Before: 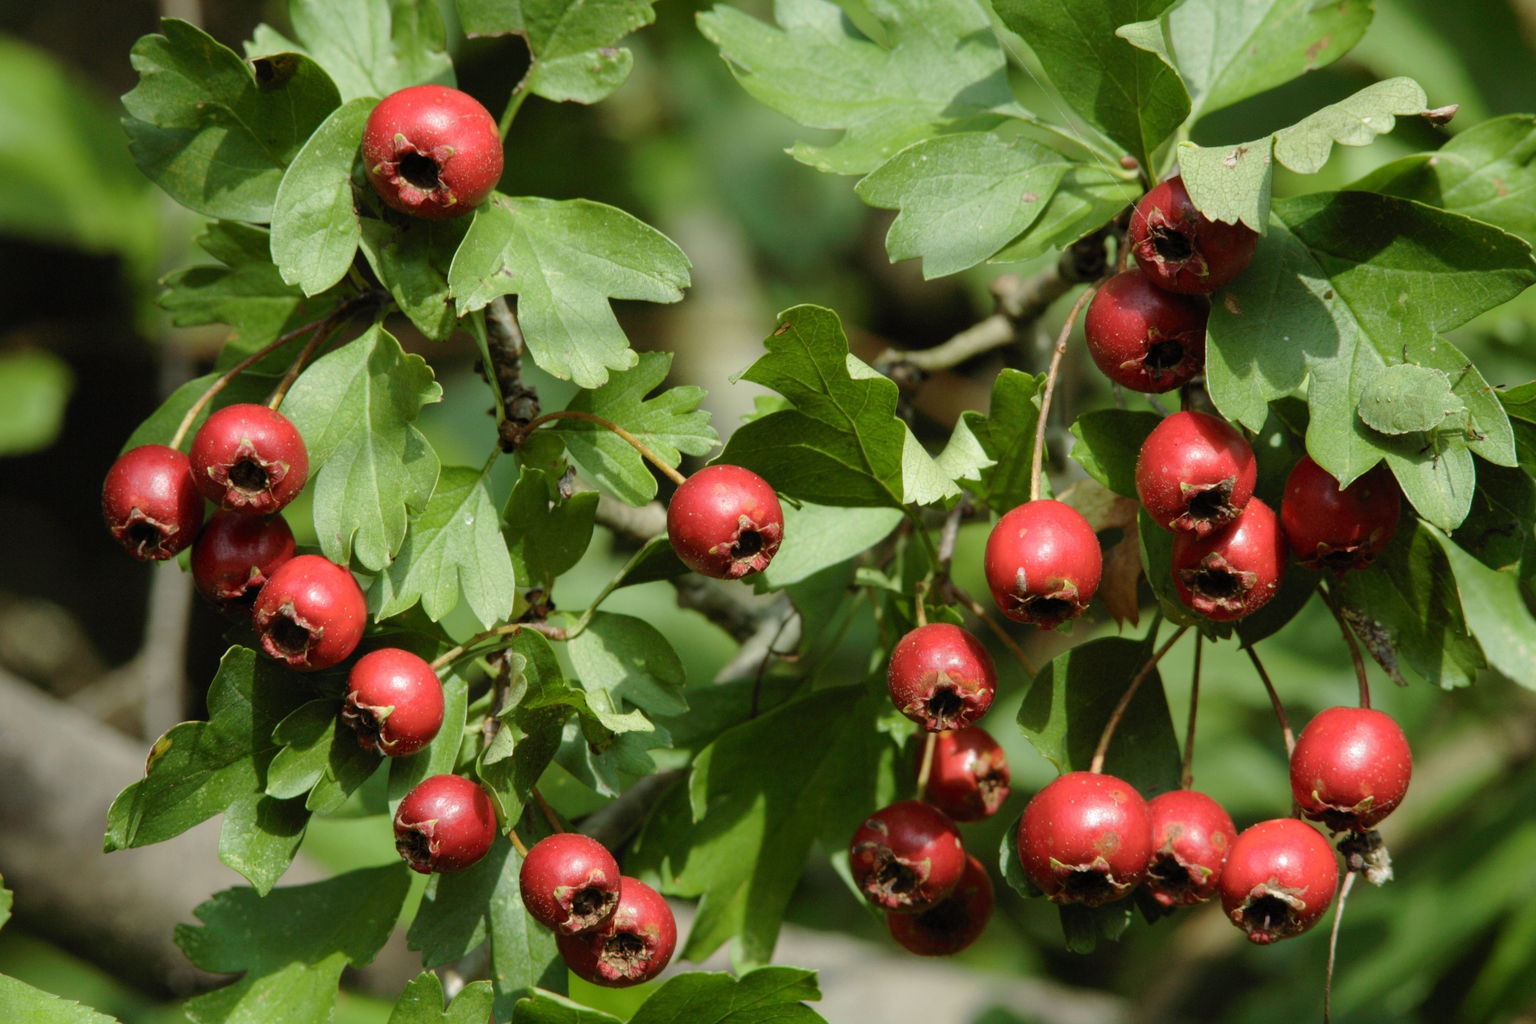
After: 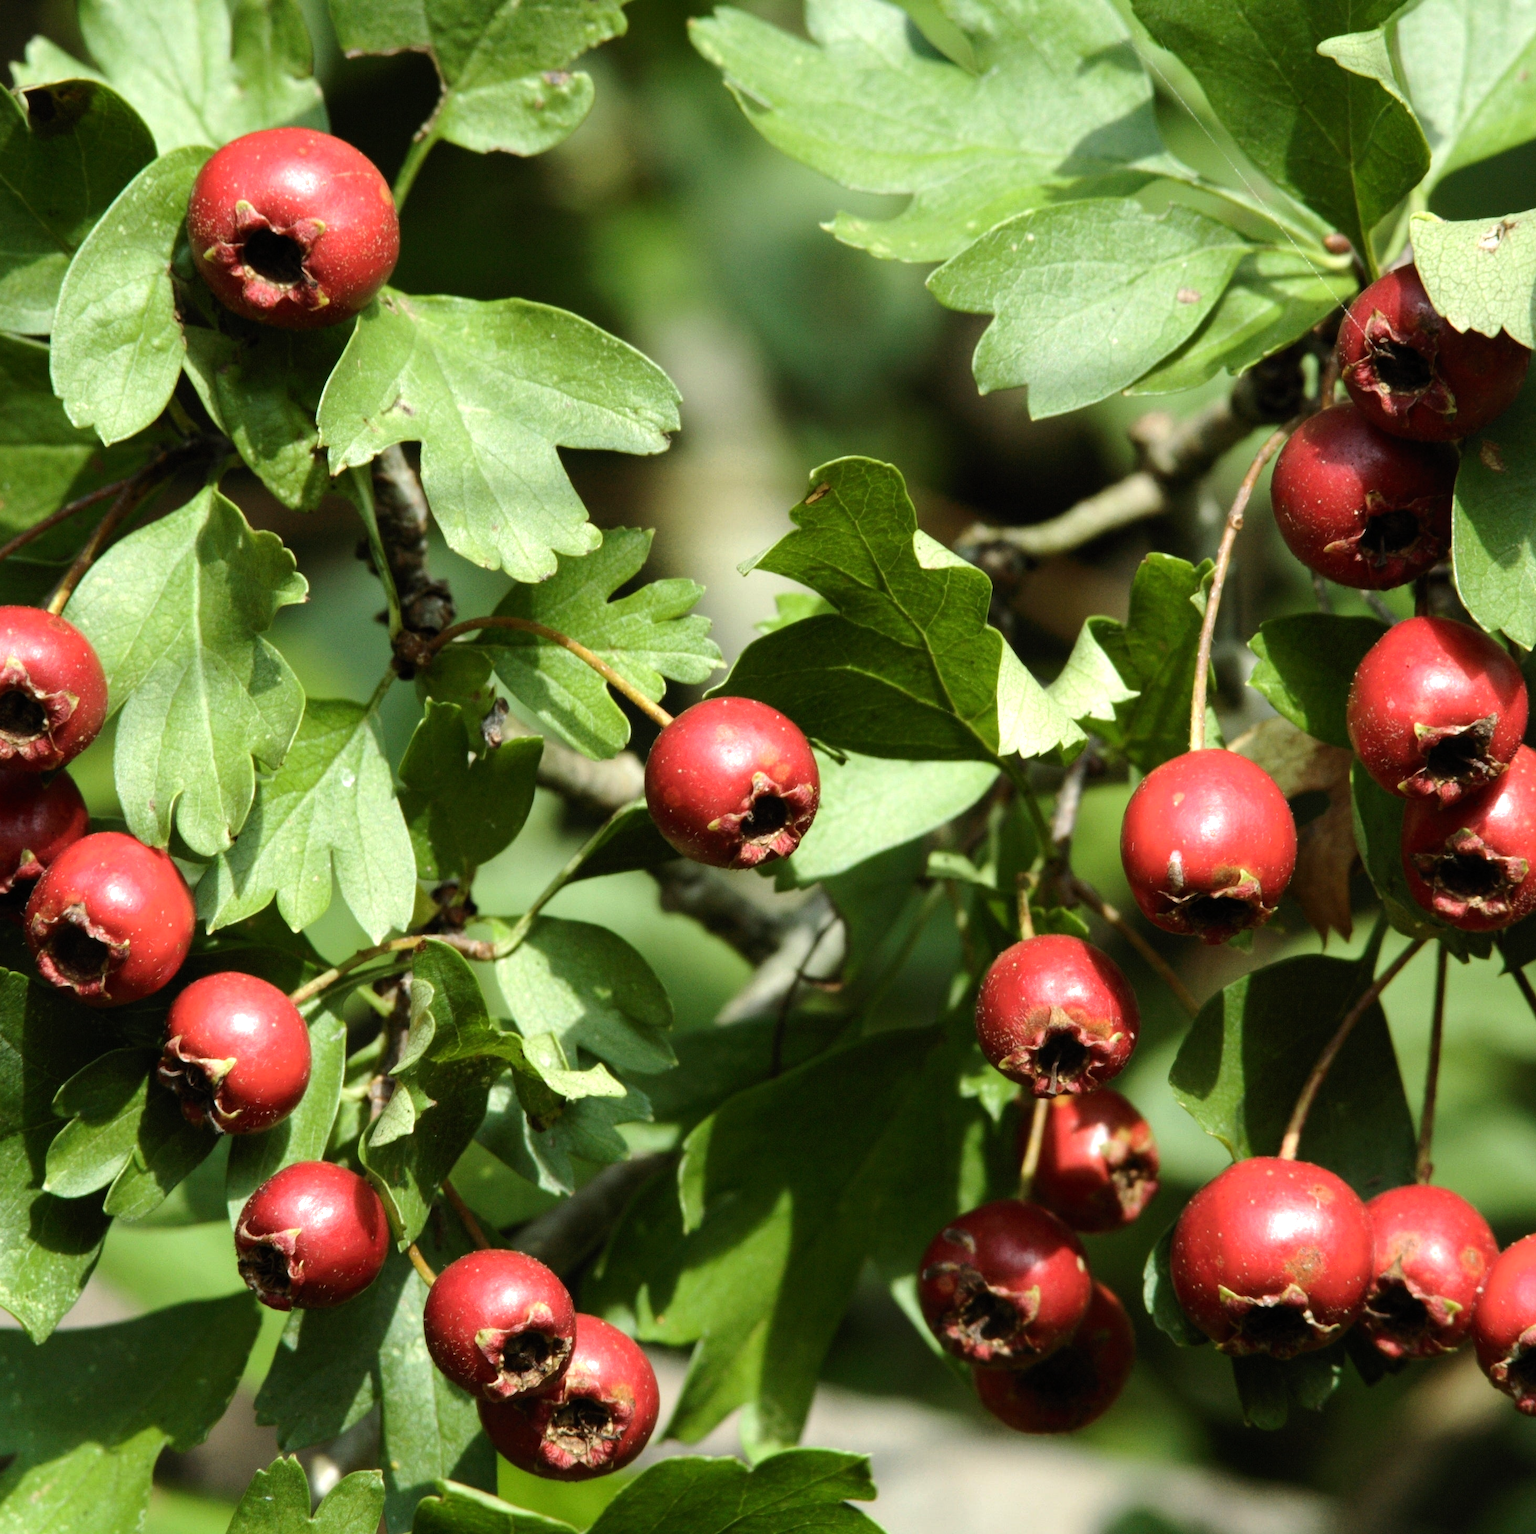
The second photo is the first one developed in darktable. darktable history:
crop and rotate: left 15.446%, right 17.836%
tone equalizer: -8 EV -0.75 EV, -7 EV -0.7 EV, -6 EV -0.6 EV, -5 EV -0.4 EV, -3 EV 0.4 EV, -2 EV 0.6 EV, -1 EV 0.7 EV, +0 EV 0.75 EV, edges refinement/feathering 500, mask exposure compensation -1.57 EV, preserve details no
